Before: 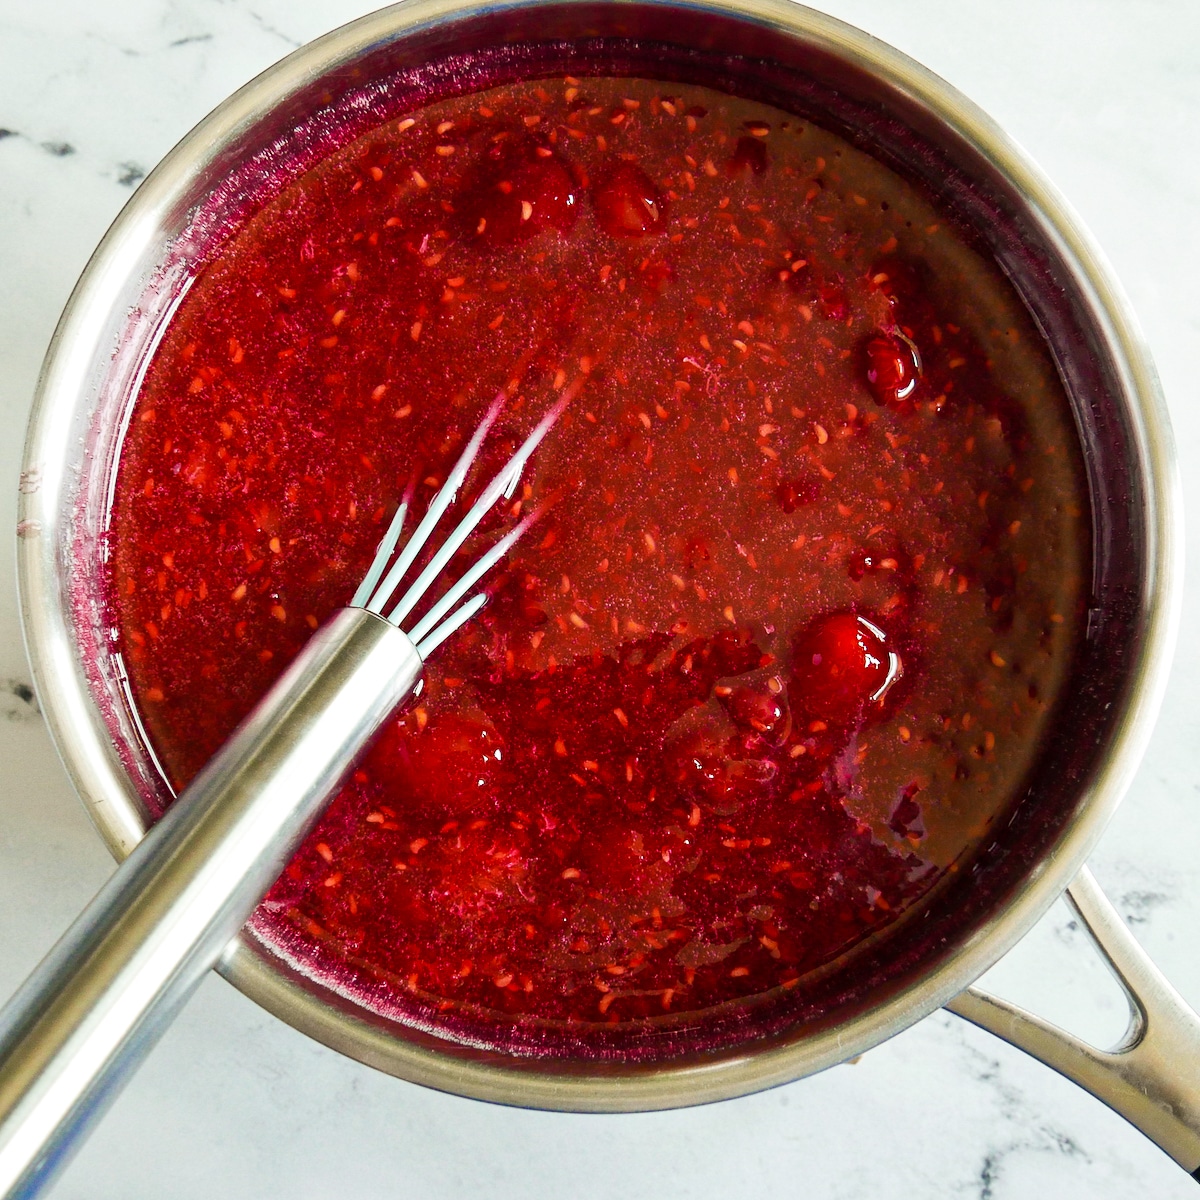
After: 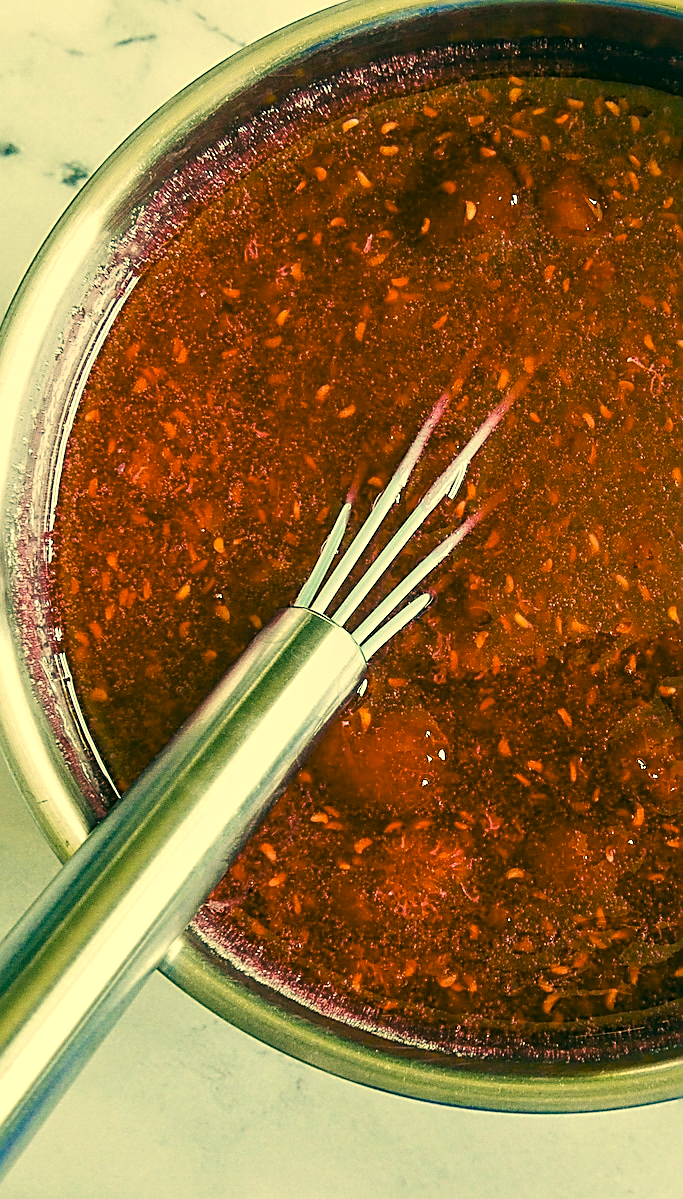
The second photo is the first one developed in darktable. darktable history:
sharpen: amount 0.999
color correction: highlights a* 2.12, highlights b* 34.07, shadows a* -36.66, shadows b* -5.57
crop: left 4.691%, right 38.31%
local contrast: on, module defaults
